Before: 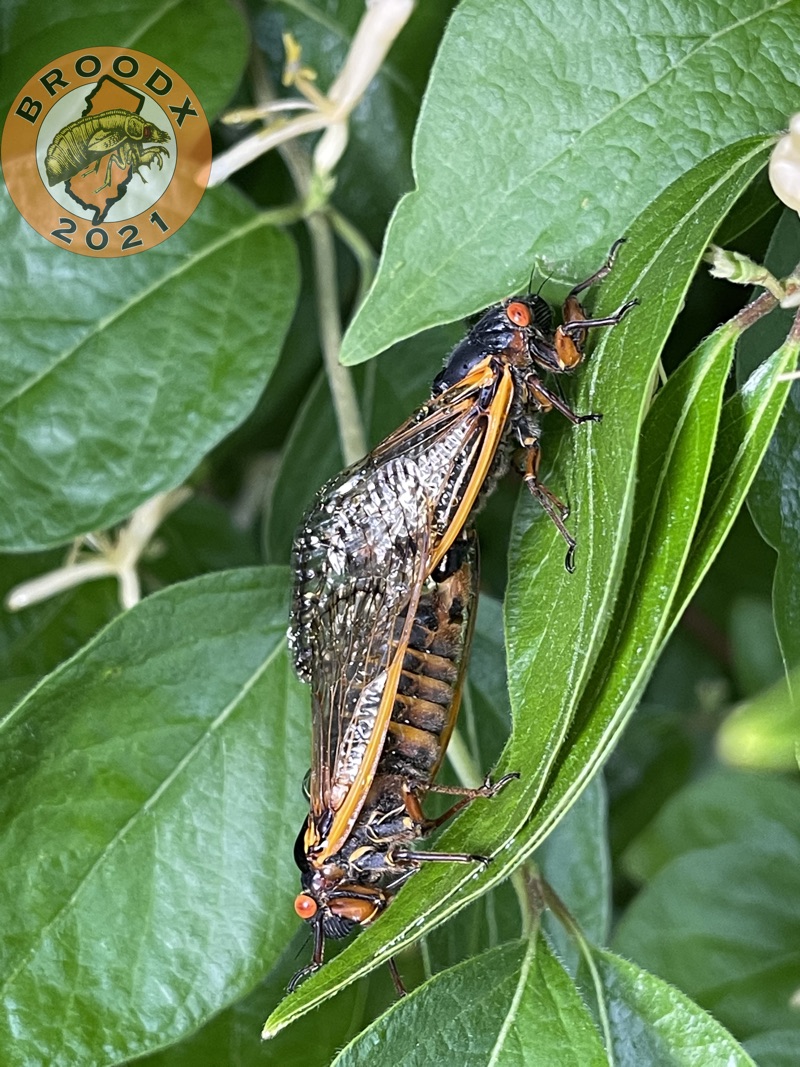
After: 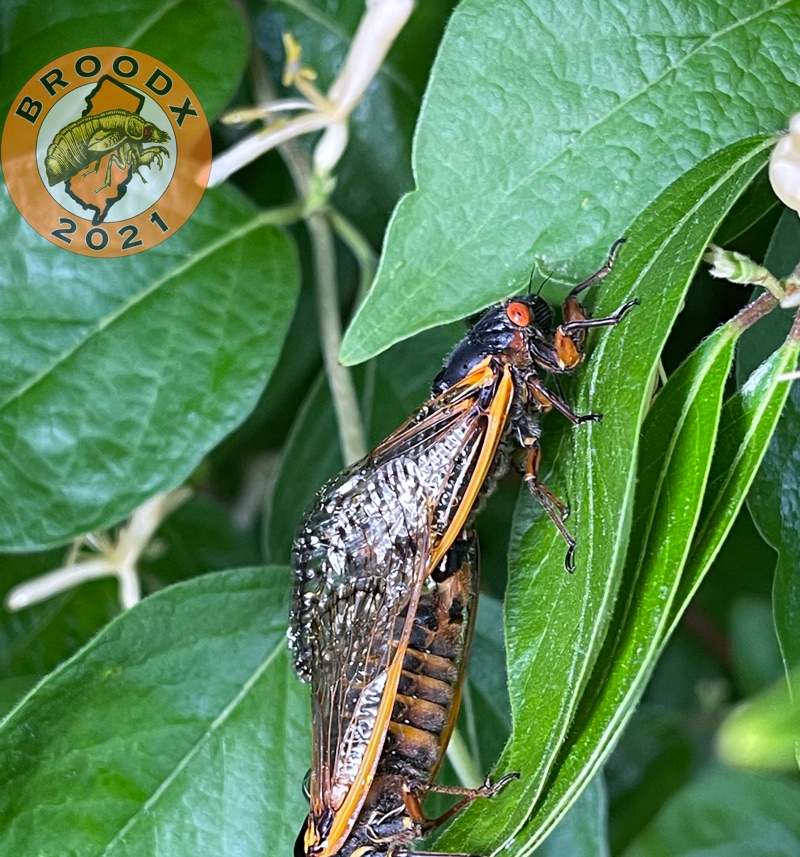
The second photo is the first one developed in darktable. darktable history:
crop: bottom 19.644%
color calibration: illuminant as shot in camera, x 0.358, y 0.373, temperature 4628.91 K
